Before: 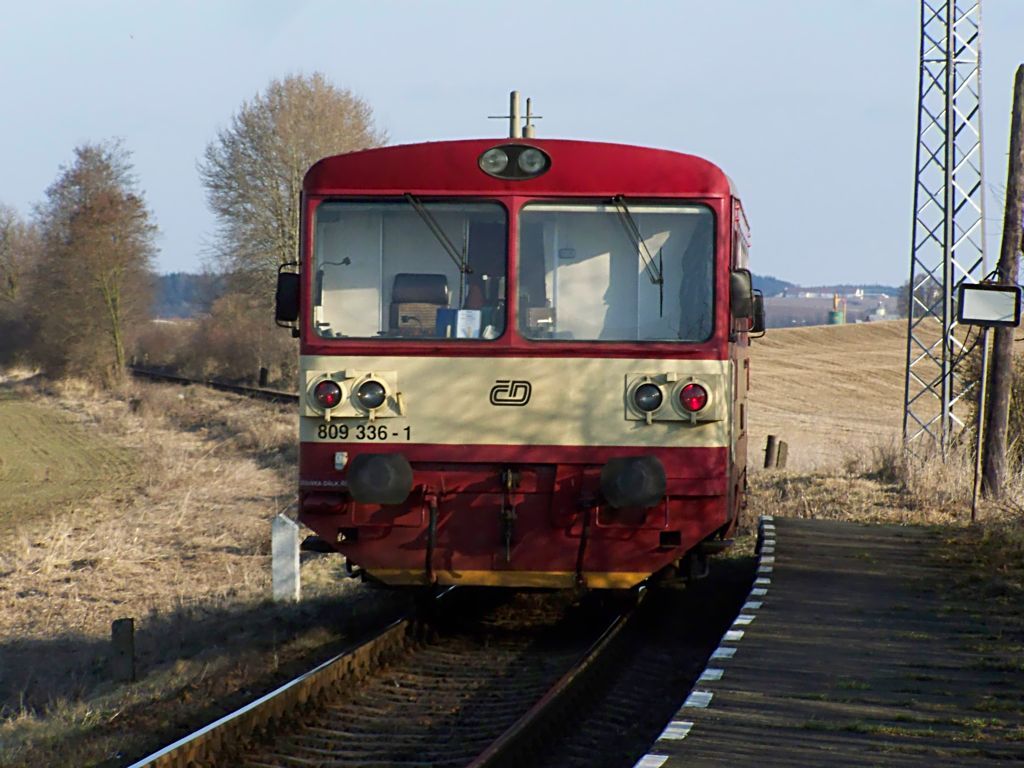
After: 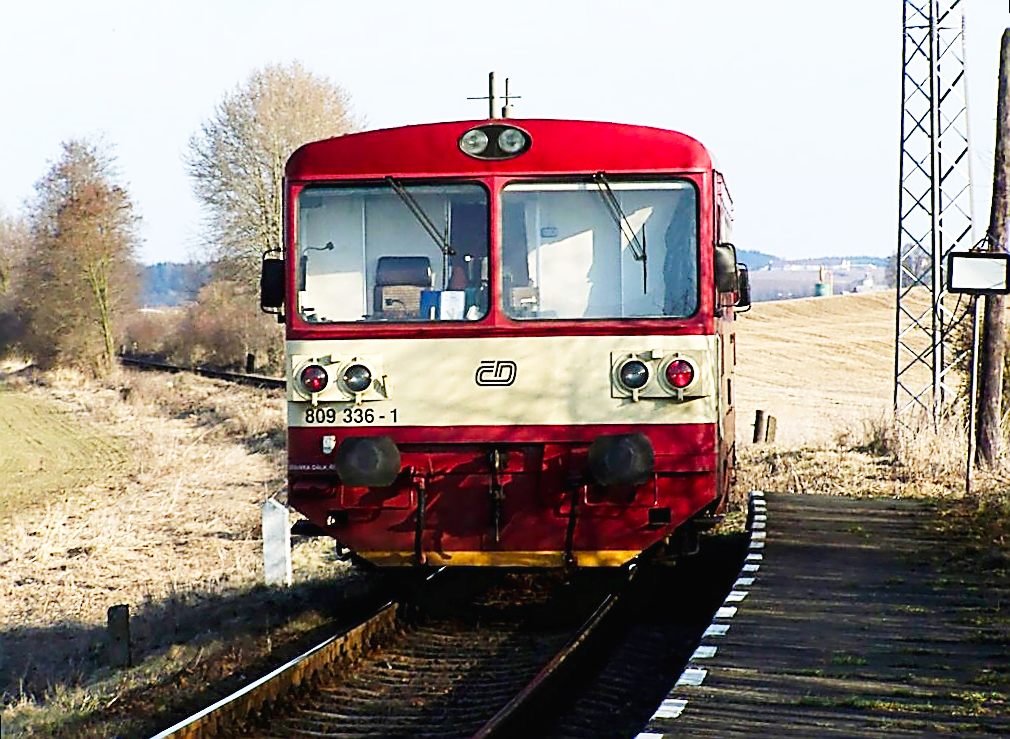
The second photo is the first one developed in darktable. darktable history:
rotate and perspective: rotation -1.32°, lens shift (horizontal) -0.031, crop left 0.015, crop right 0.985, crop top 0.047, crop bottom 0.982
sharpen: radius 1.4, amount 1.25, threshold 0.7
base curve: curves: ch0 [(0, 0.003) (0.001, 0.002) (0.006, 0.004) (0.02, 0.022) (0.048, 0.086) (0.094, 0.234) (0.162, 0.431) (0.258, 0.629) (0.385, 0.8) (0.548, 0.918) (0.751, 0.988) (1, 1)], preserve colors none
